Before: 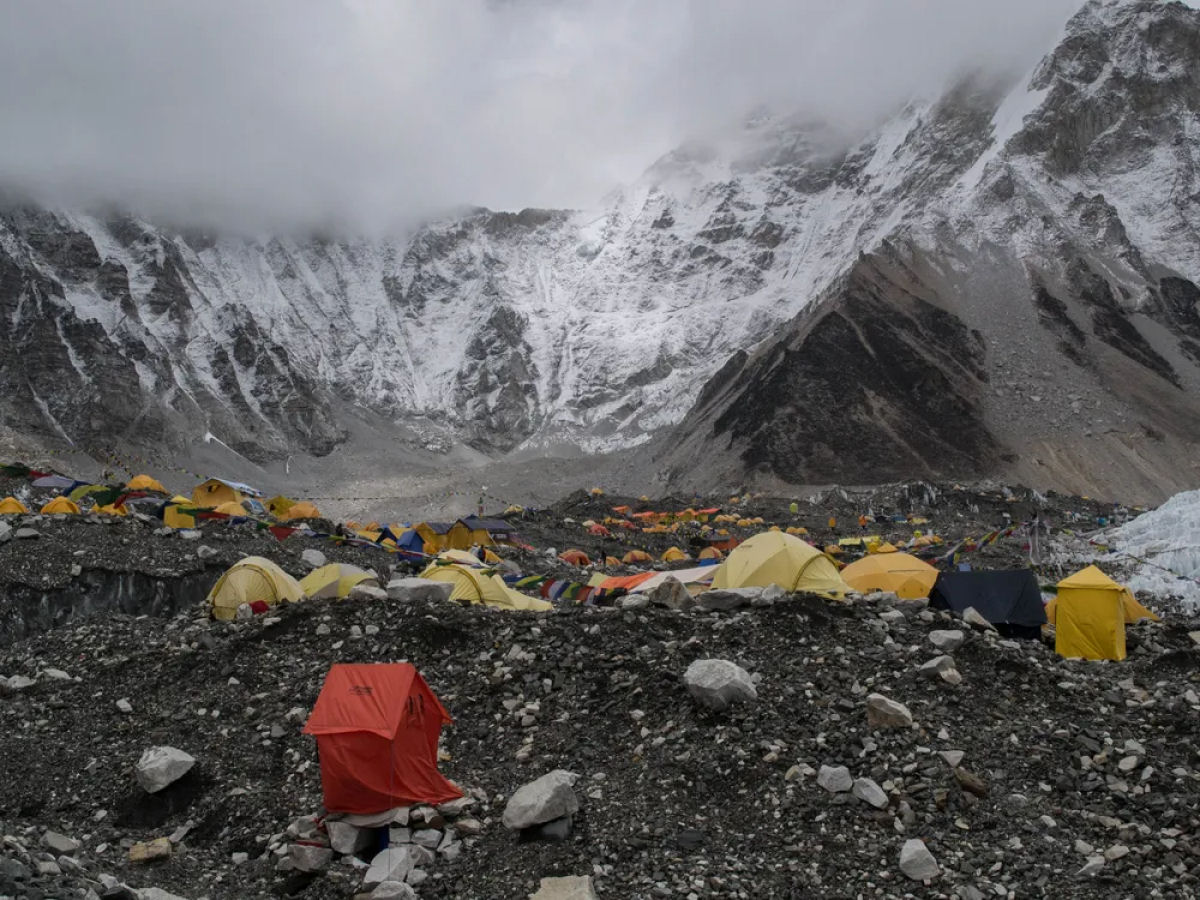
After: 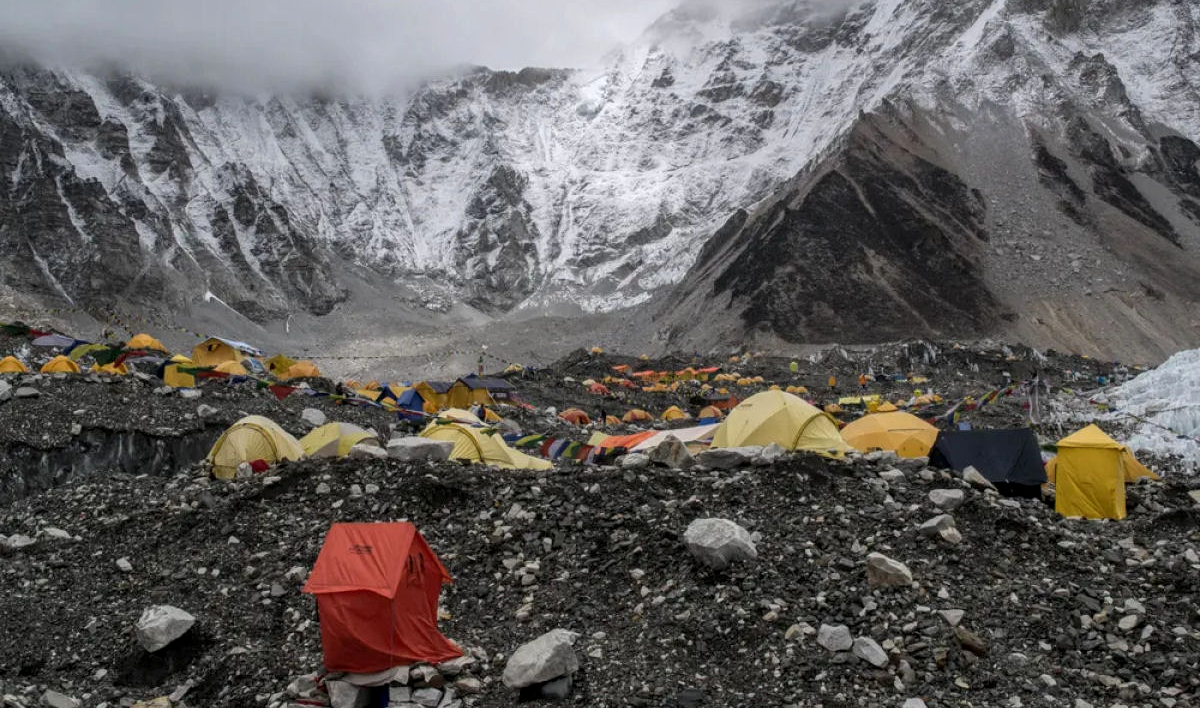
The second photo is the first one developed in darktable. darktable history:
crop and rotate: top 15.774%, bottom 5.506%
white balance: emerald 1
local contrast: on, module defaults
exposure: exposure 0.2 EV, compensate highlight preservation false
